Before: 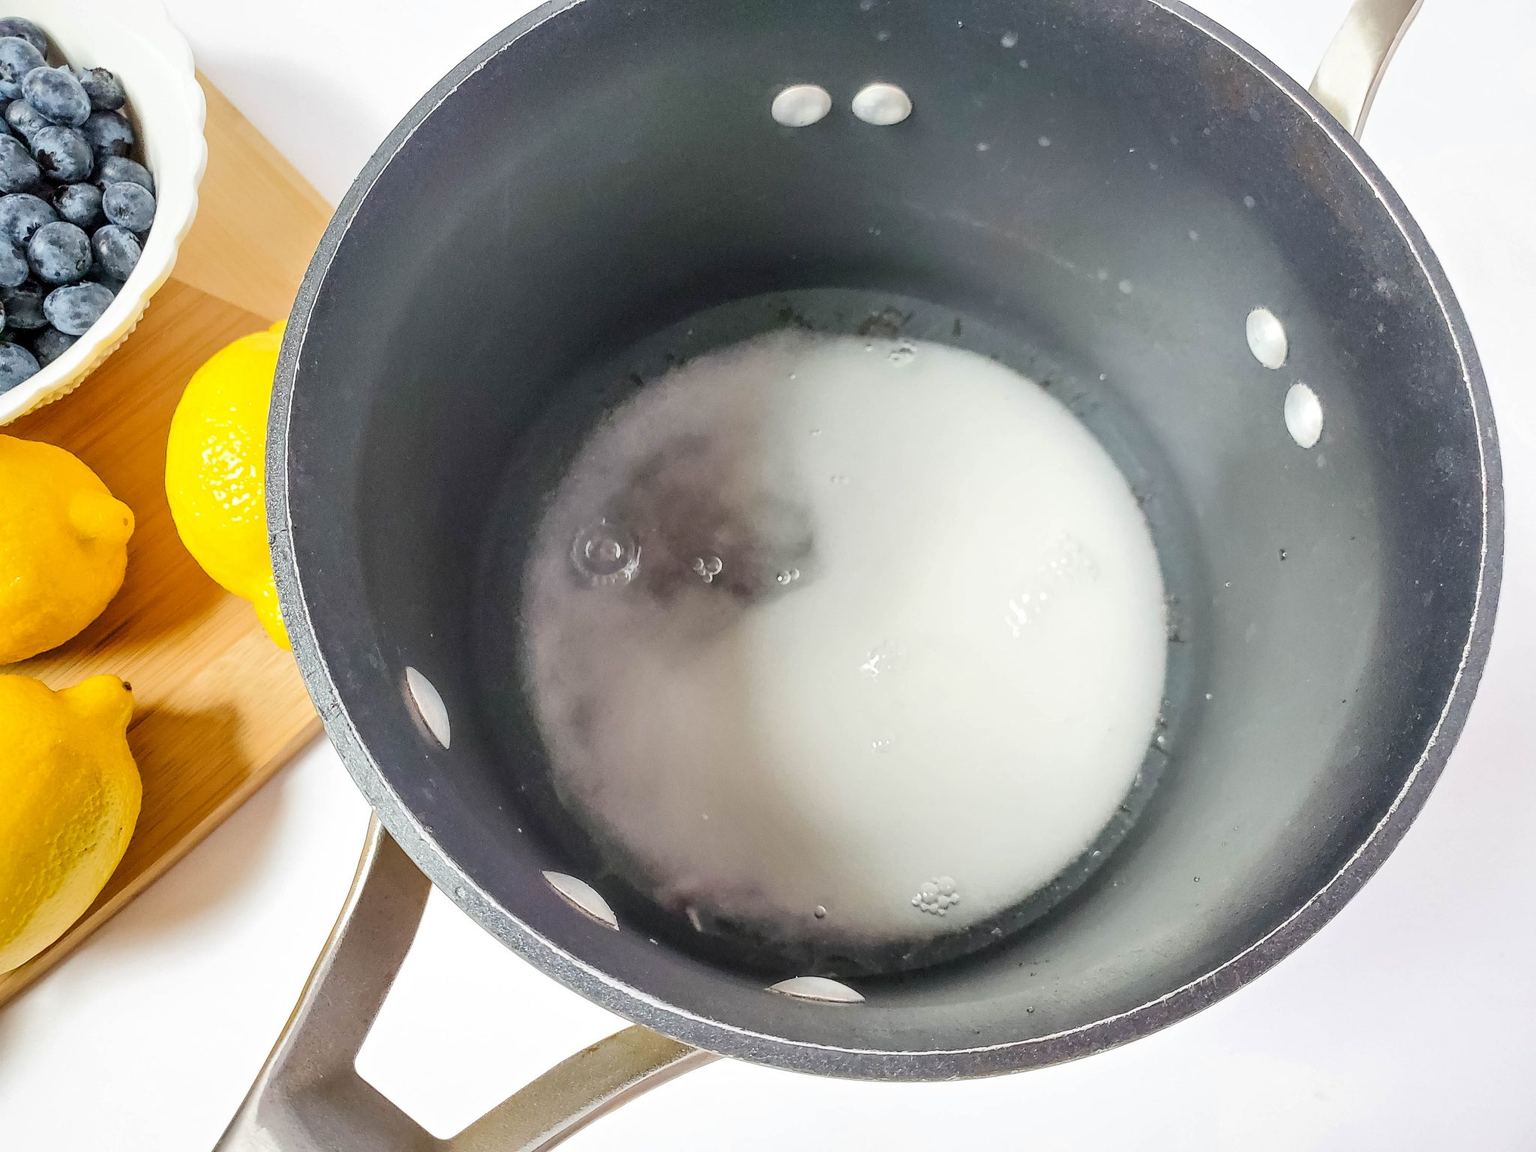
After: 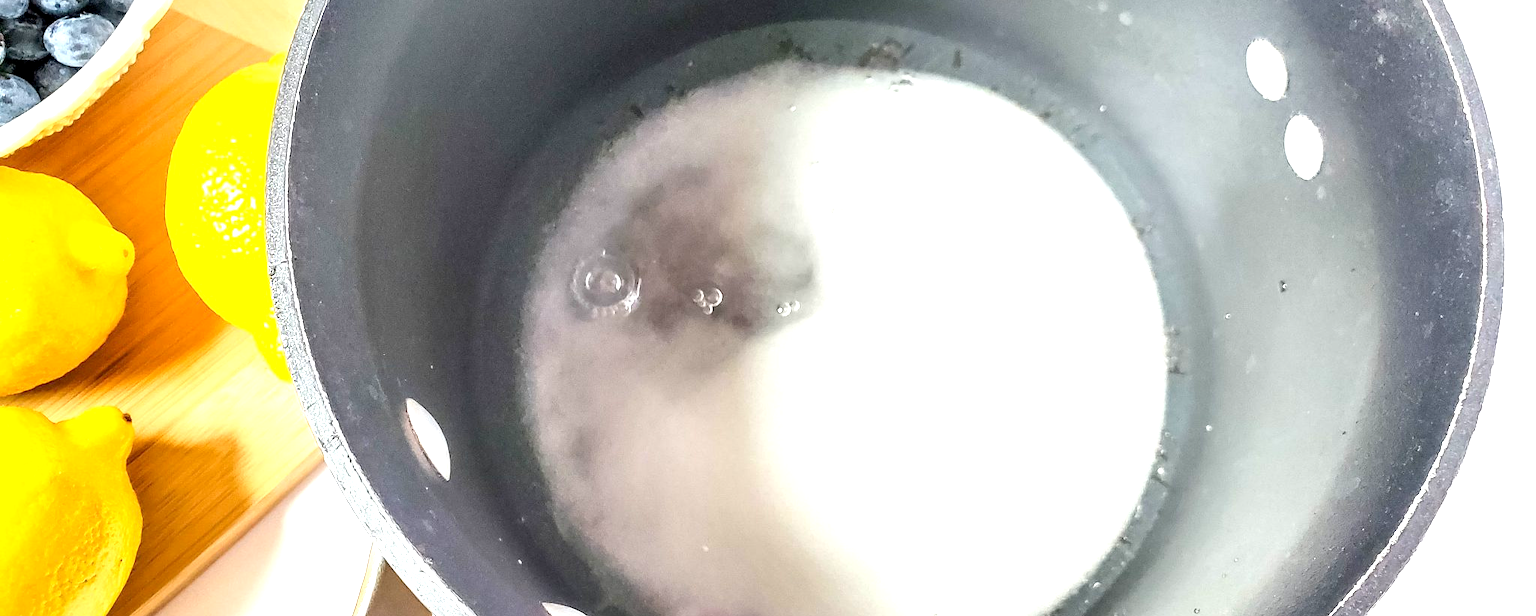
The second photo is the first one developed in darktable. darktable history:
exposure: black level correction 0.001, exposure 1 EV, compensate exposure bias true, compensate highlight preservation false
crop and rotate: top 23.341%, bottom 23.092%
